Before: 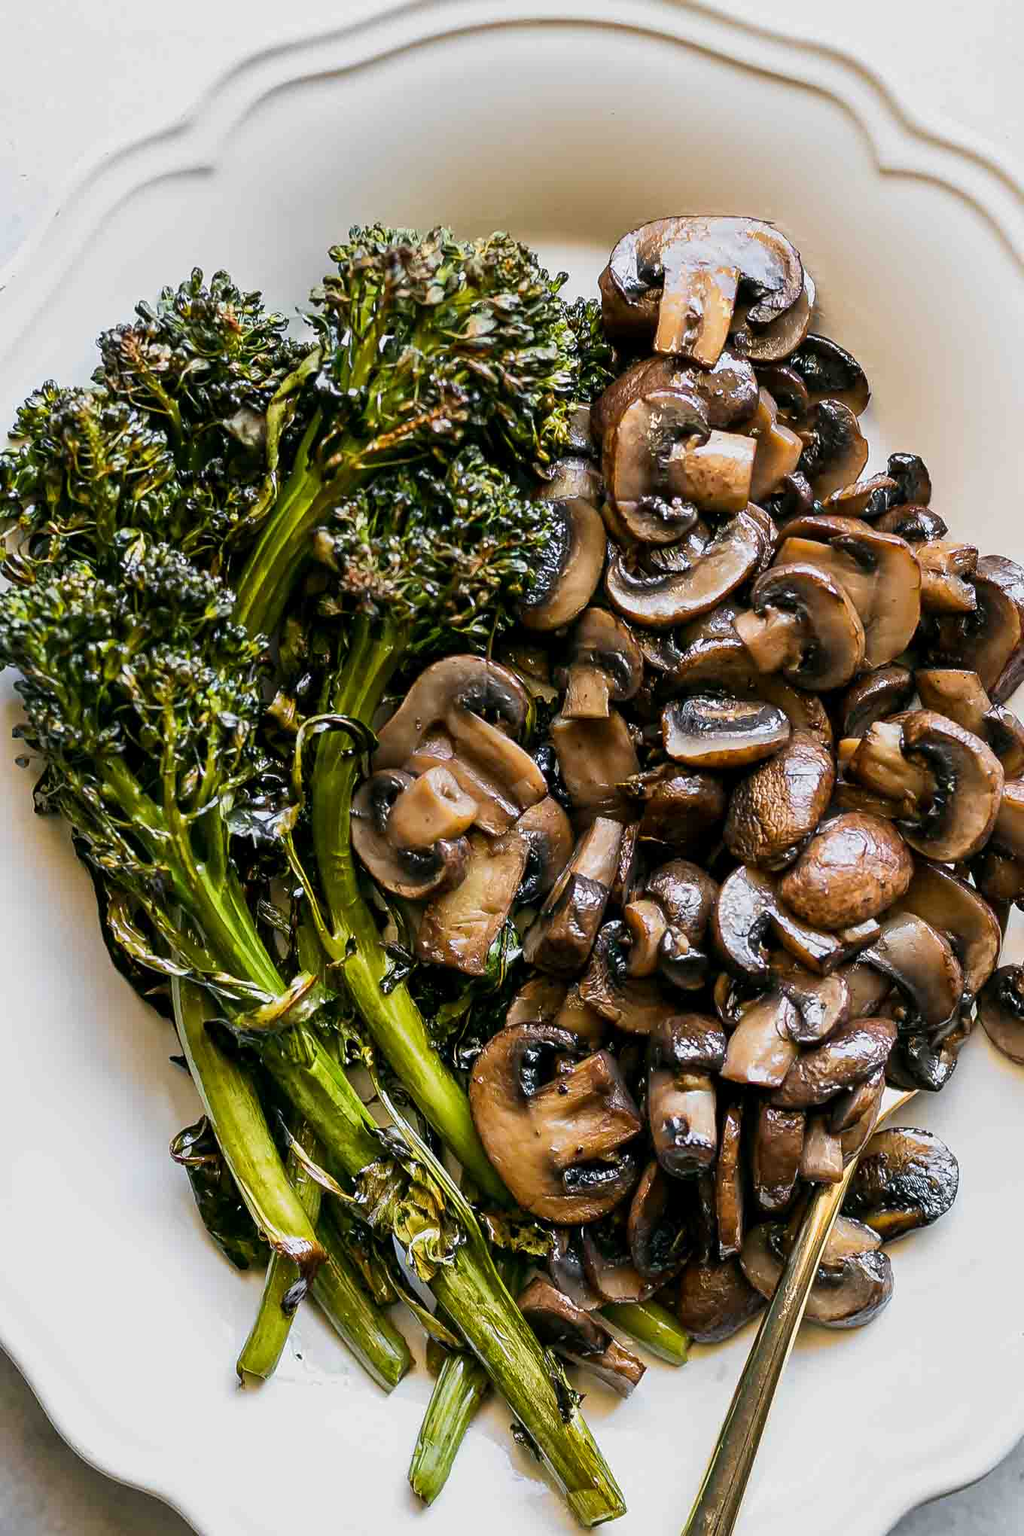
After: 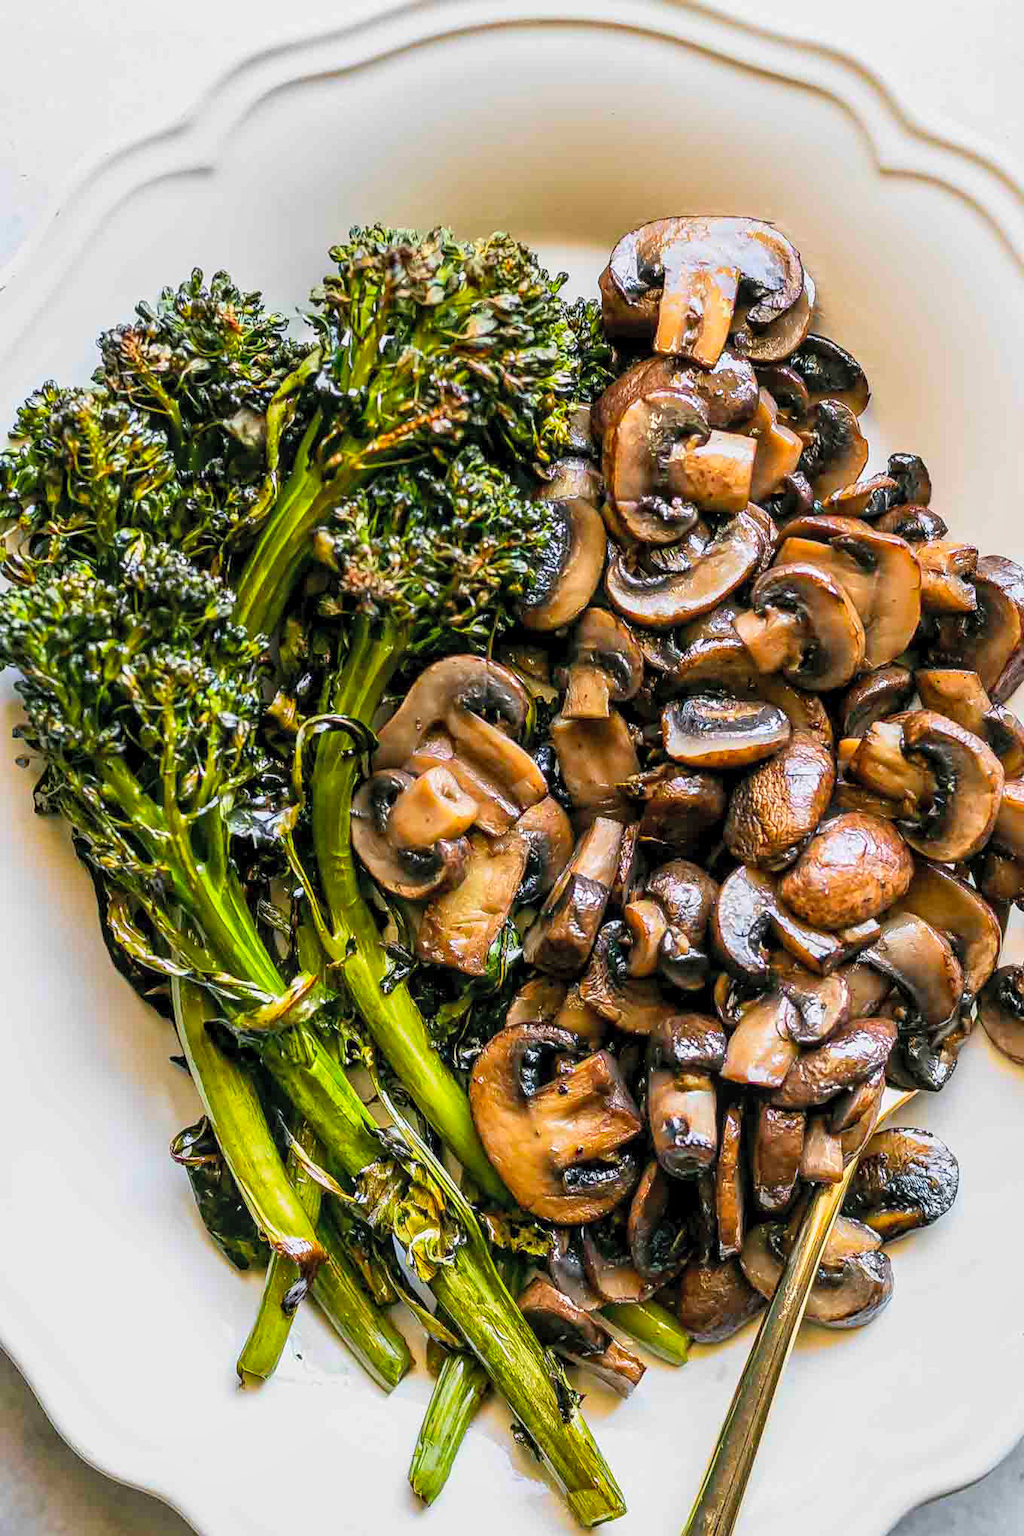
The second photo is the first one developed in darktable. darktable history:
local contrast: on, module defaults
contrast brightness saturation: contrast 0.066, brightness 0.172, saturation 0.404
